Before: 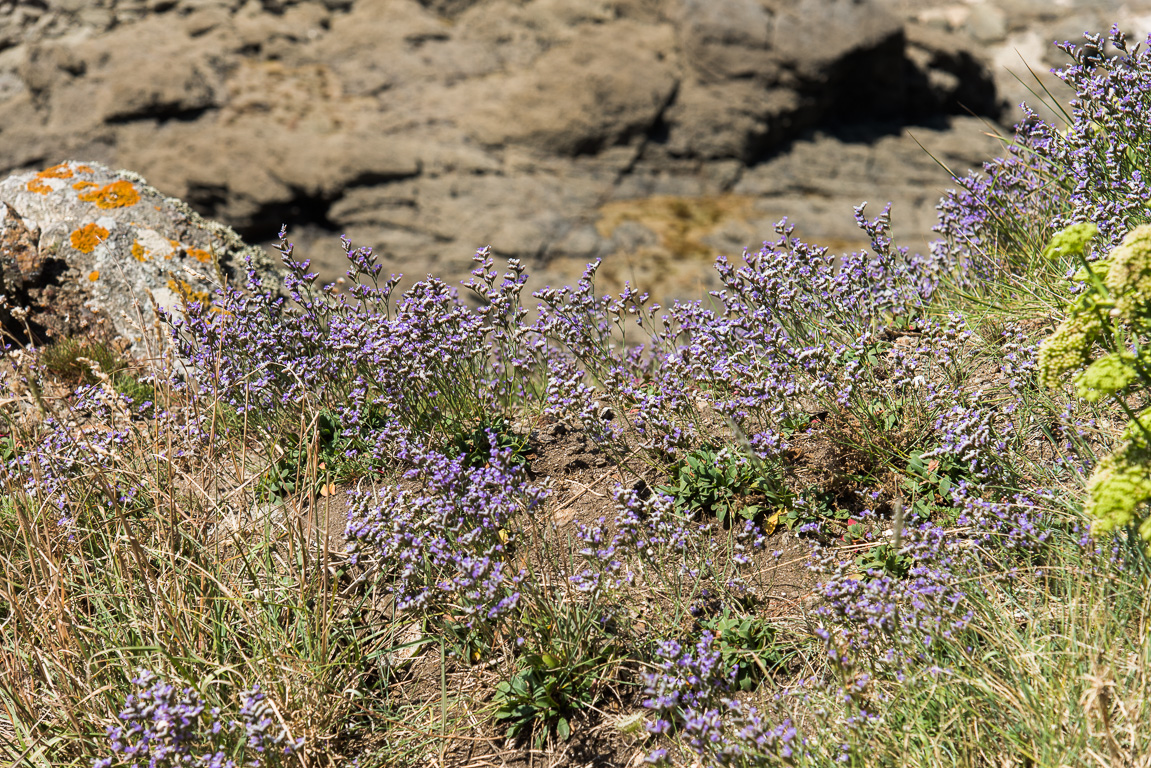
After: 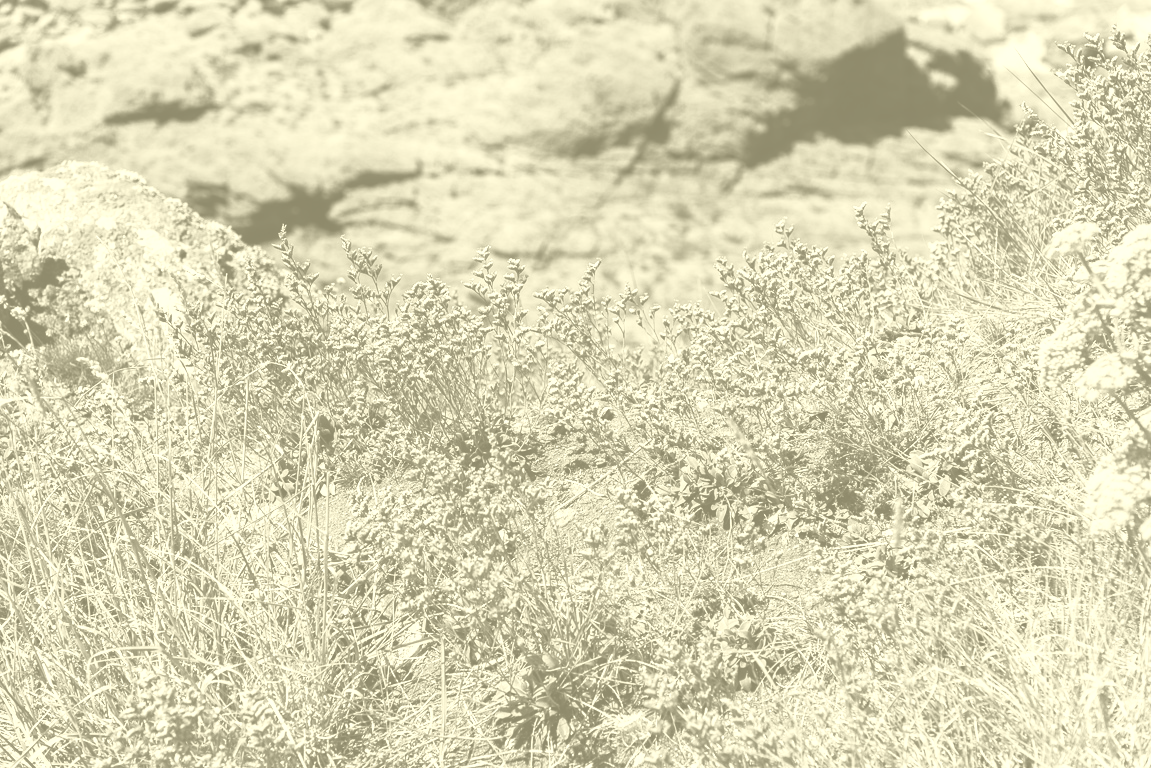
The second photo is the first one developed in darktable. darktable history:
contrast brightness saturation: contrast 0.24, brightness 0.09
color calibration: illuminant as shot in camera, x 0.358, y 0.373, temperature 4628.91 K
colorize: hue 43.2°, saturation 40%, version 1
